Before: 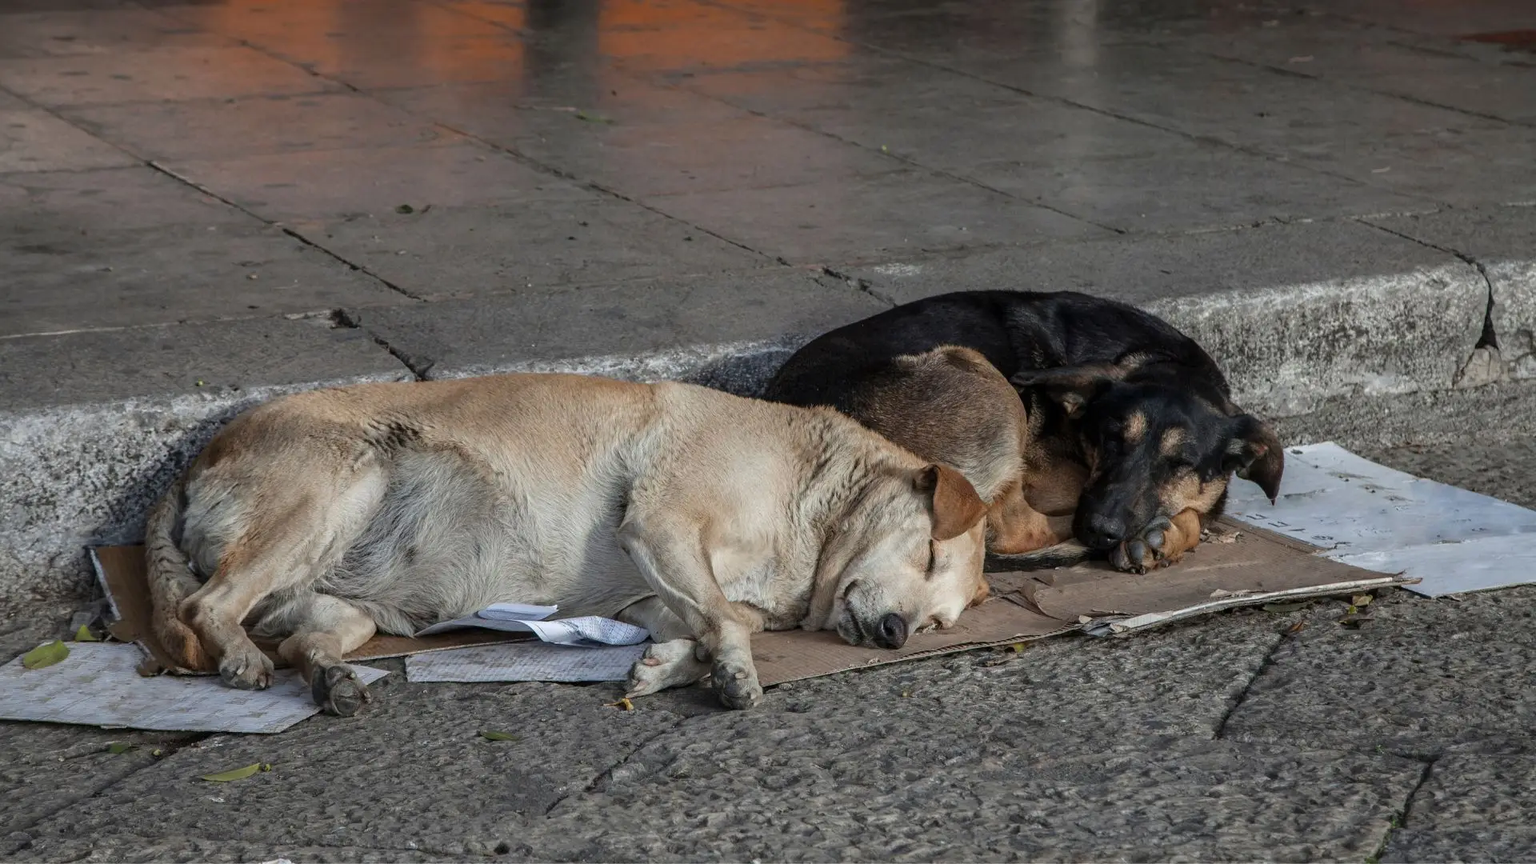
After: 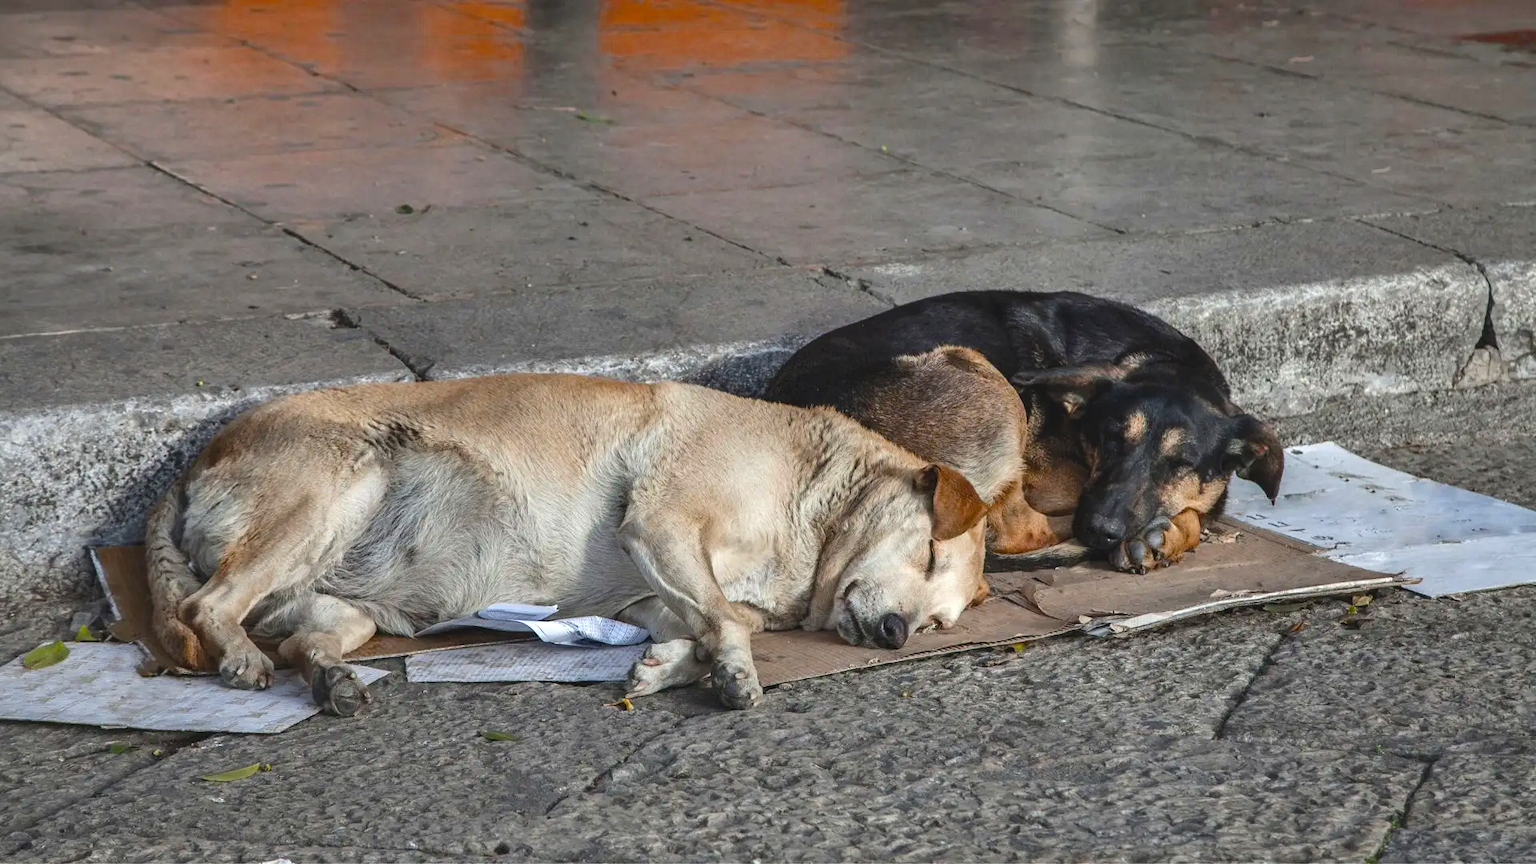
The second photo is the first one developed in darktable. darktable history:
shadows and highlights: radius 109.8, shadows 50.87, white point adjustment 9.15, highlights -3.69, highlights color adjustment 0.255%, soften with gaussian
exposure: black level correction -0.004, exposure 0.055 EV, compensate exposure bias true, compensate highlight preservation false
color balance rgb: perceptual saturation grading › global saturation 25.82%, perceptual brilliance grading › global brilliance 14.975%, perceptual brilliance grading › shadows -35.186%, global vibrance -7.456%, contrast -12.808%, saturation formula JzAzBz (2021)
